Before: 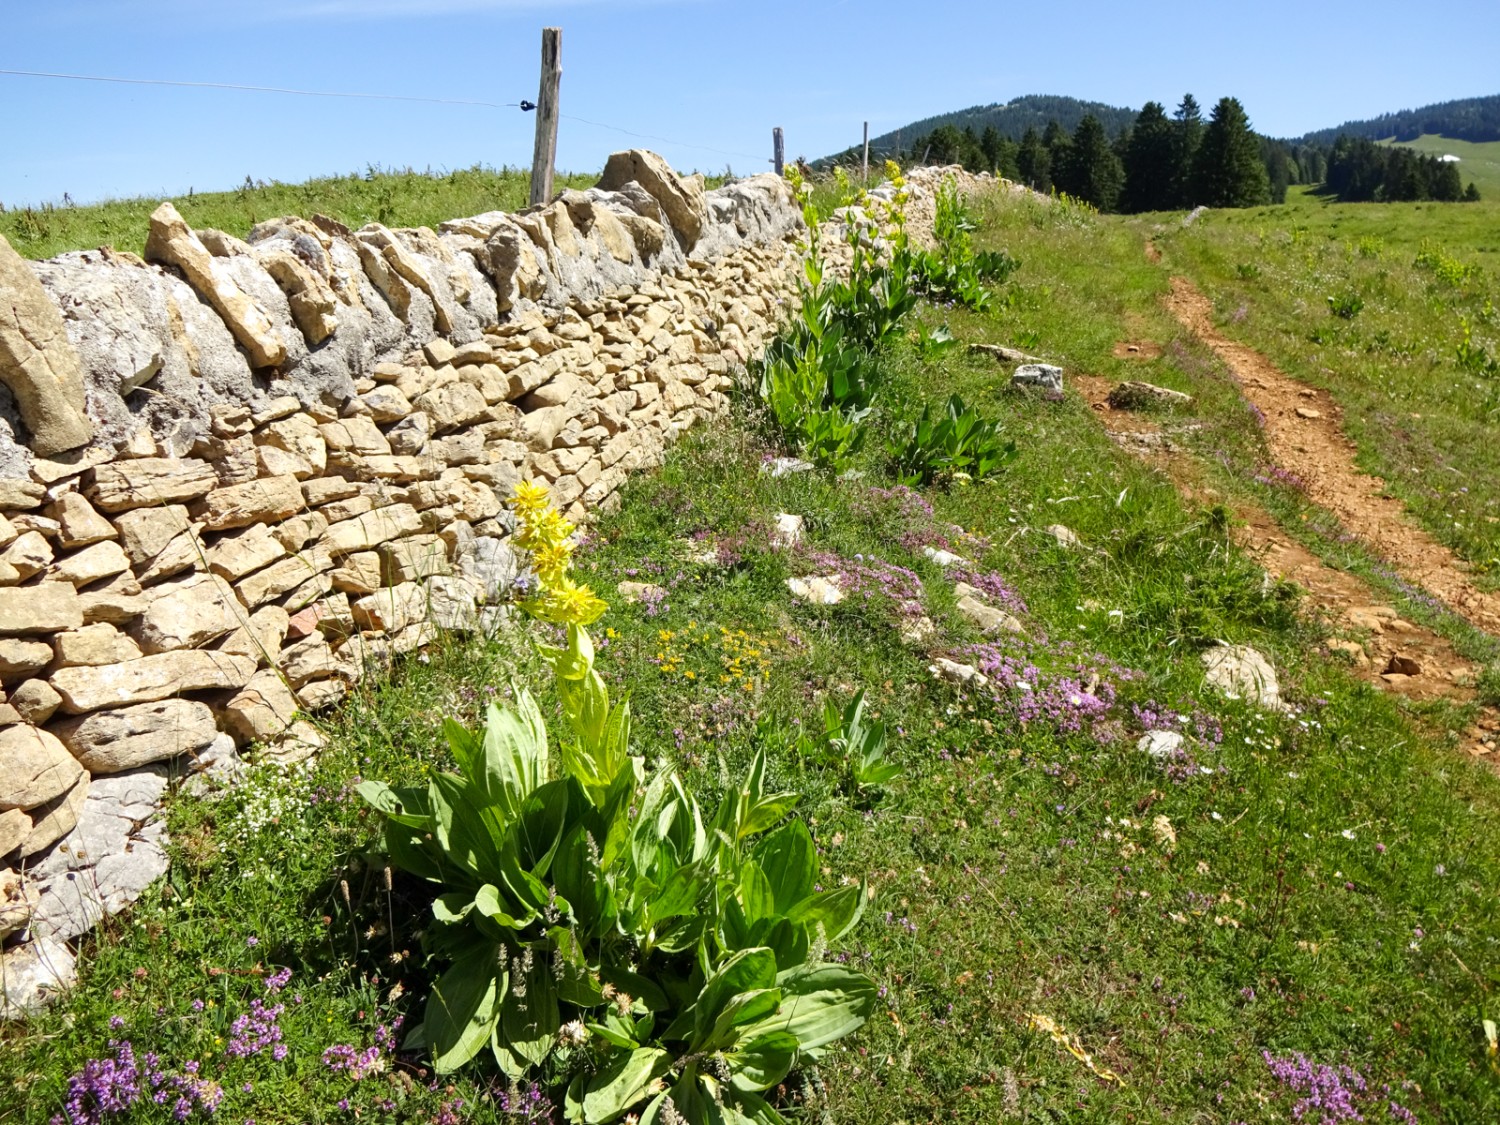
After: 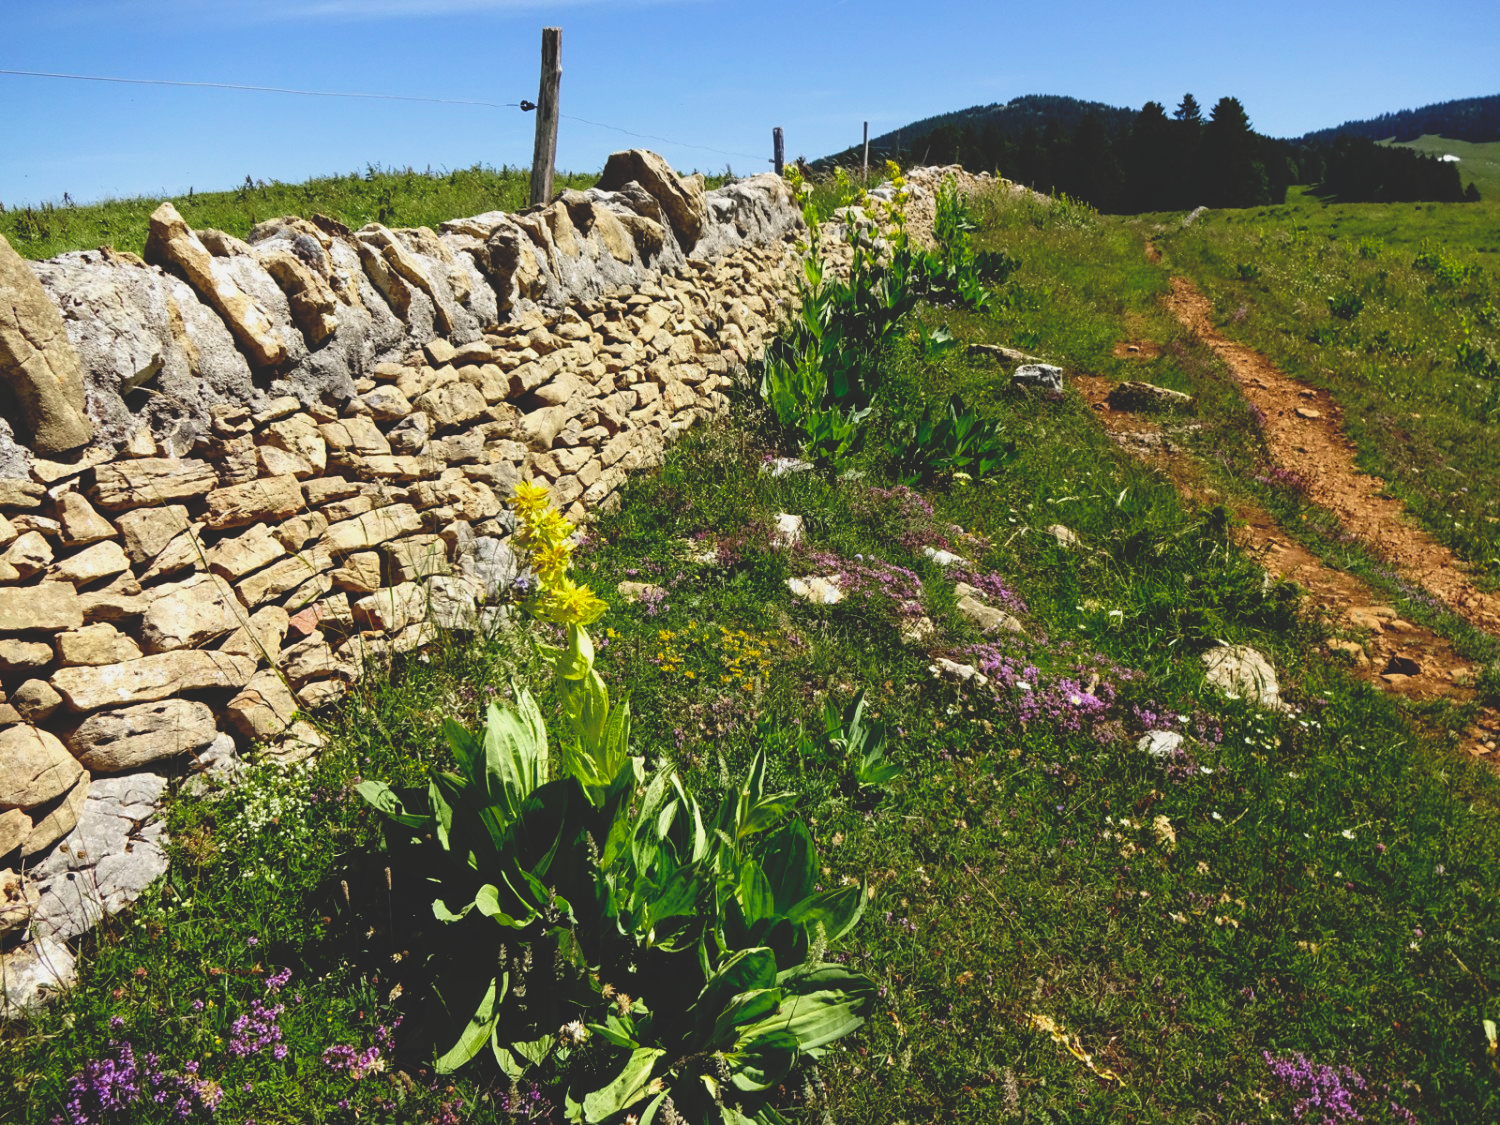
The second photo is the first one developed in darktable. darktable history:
base curve: curves: ch0 [(0, 0.02) (0.083, 0.036) (1, 1)], preserve colors none
exposure: exposure -0.153 EV, compensate highlight preservation false
